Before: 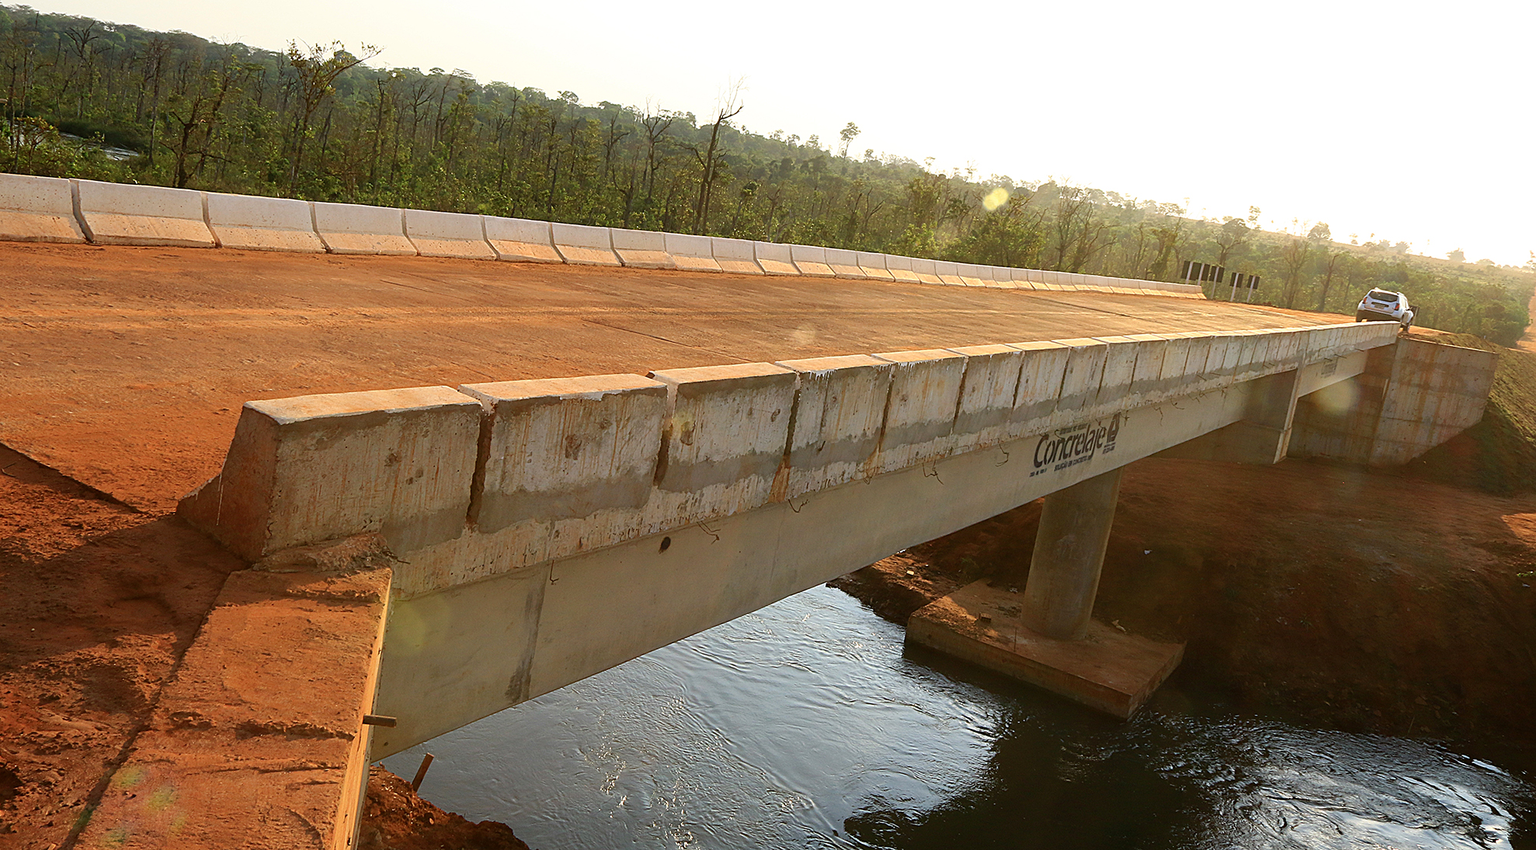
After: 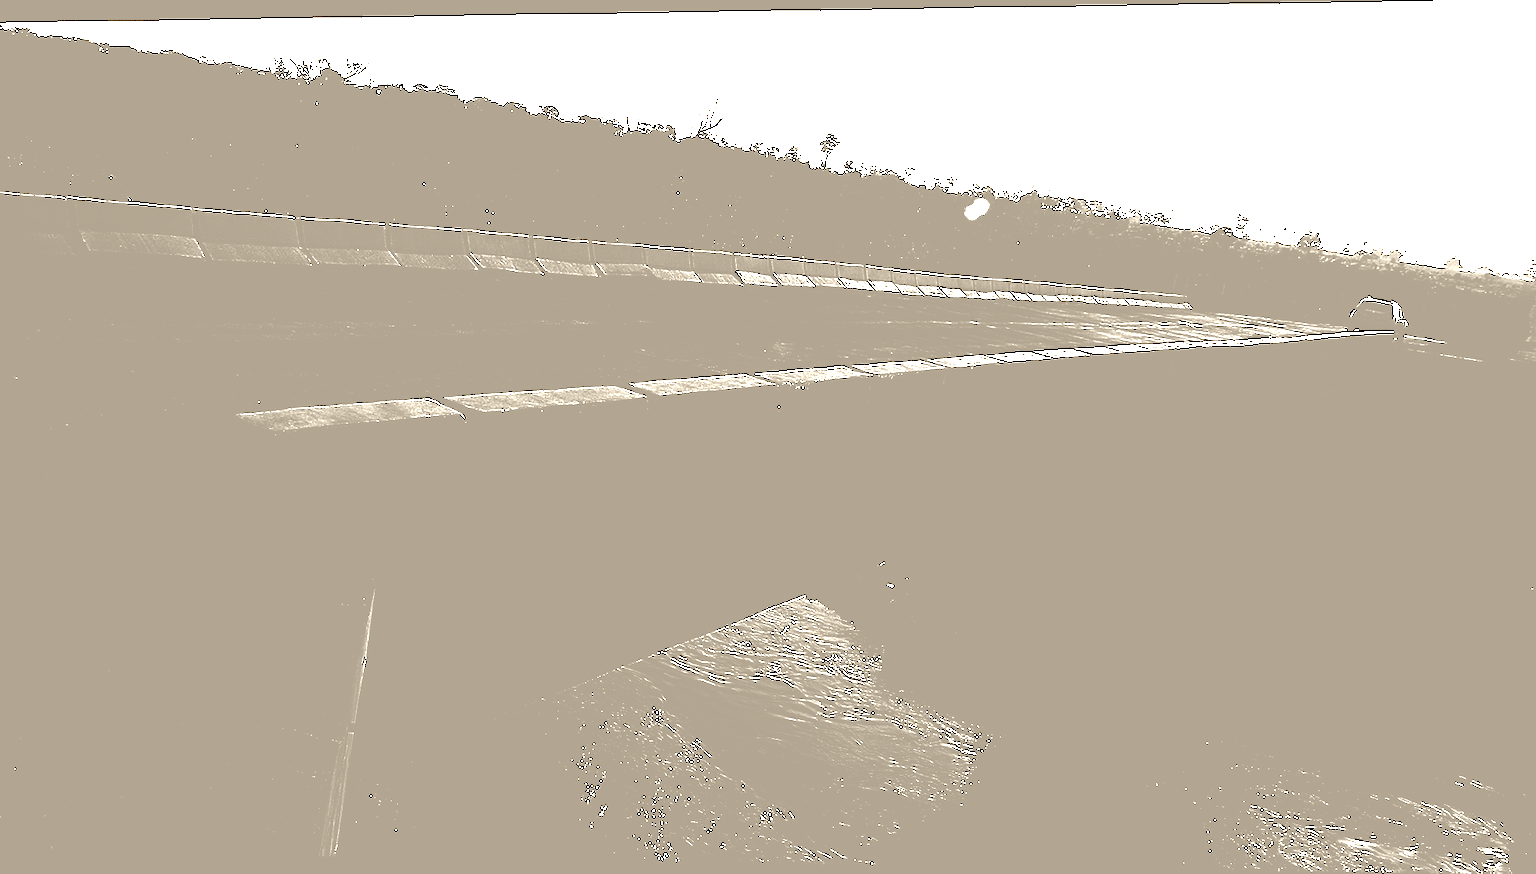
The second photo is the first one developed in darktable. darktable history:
levels: levels [0.721, 0.937, 0.997]
exposure: black level correction 0.001, exposure 0.5 EV, compensate exposure bias true, compensate highlight preservation false
rotate and perspective: lens shift (horizontal) -0.055, automatic cropping off
color zones: curves: ch0 [(0, 0.497) (0.143, 0.5) (0.286, 0.5) (0.429, 0.483) (0.571, 0.116) (0.714, -0.006) (0.857, 0.28) (1, 0.497)]
tone equalizer: on, module defaults
colorize: hue 36°, saturation 71%, lightness 80.79%
